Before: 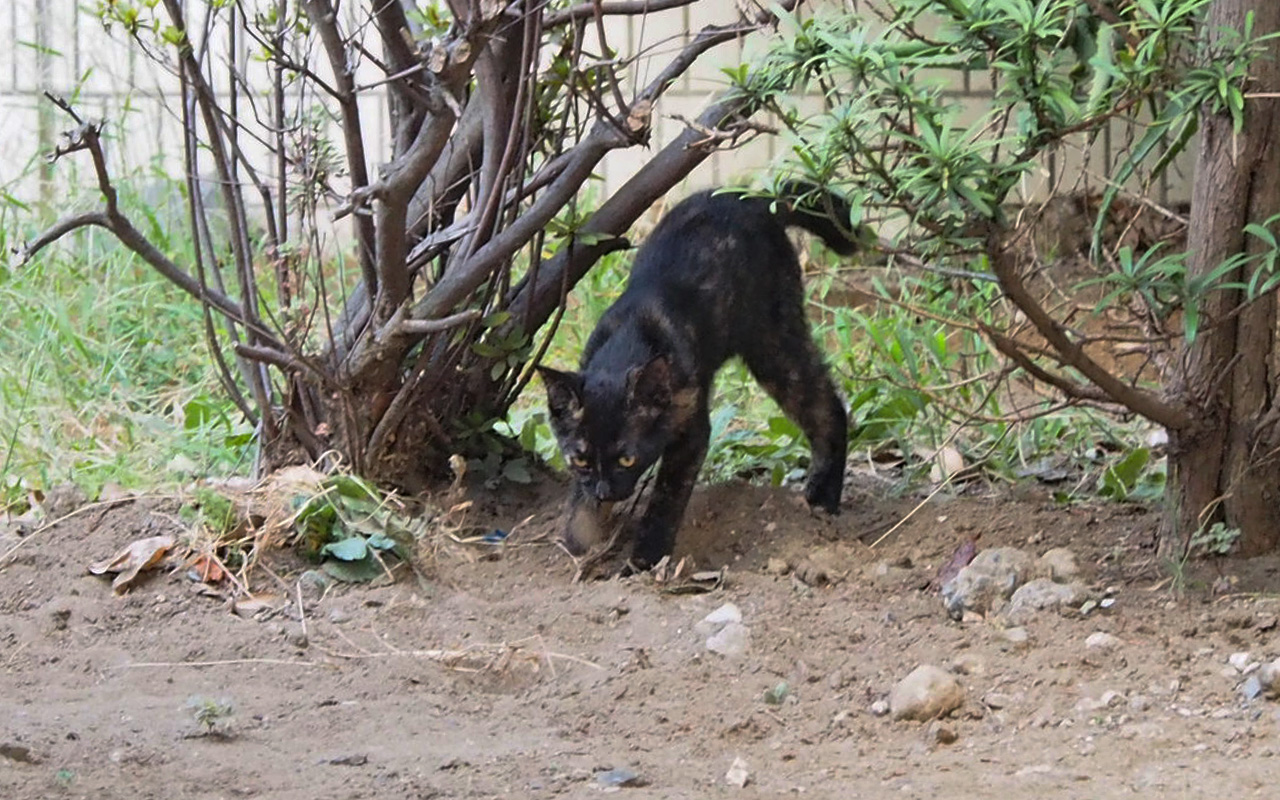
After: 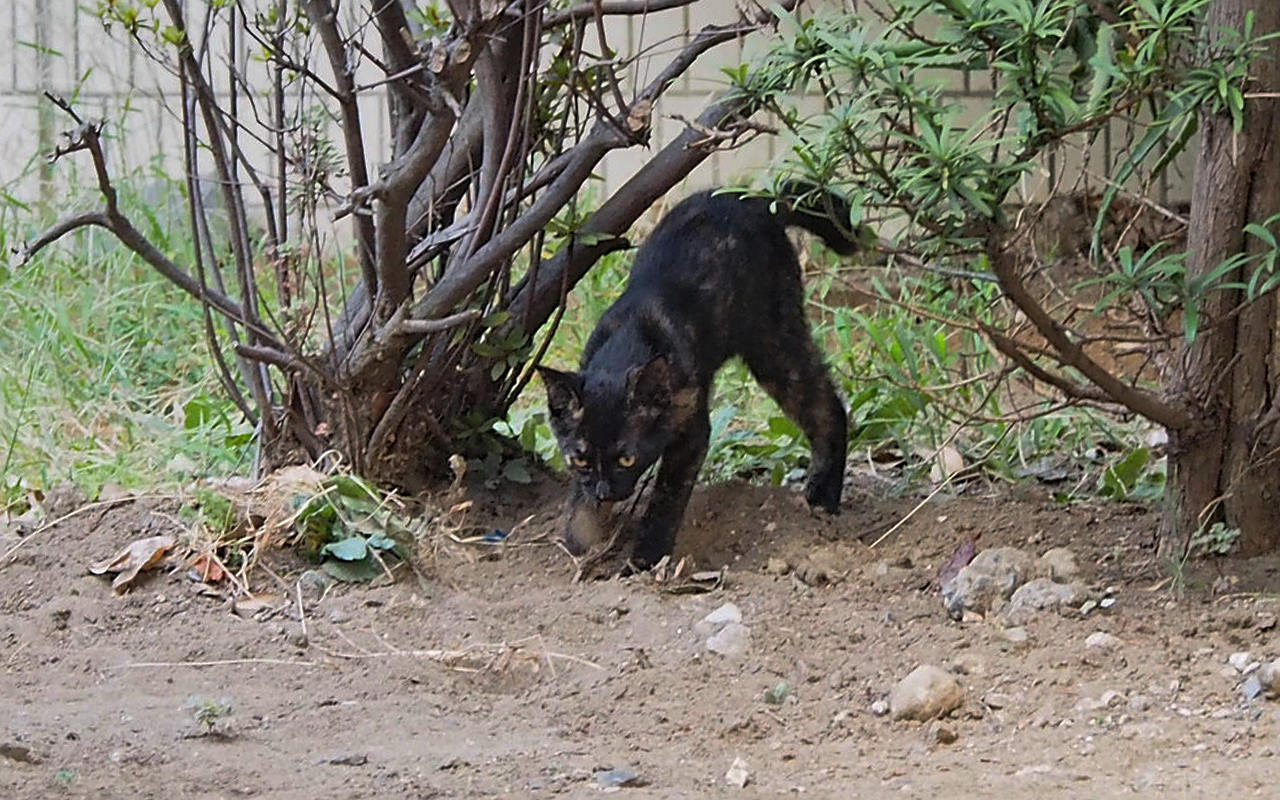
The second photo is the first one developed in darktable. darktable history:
graduated density: on, module defaults
sharpen: on, module defaults
